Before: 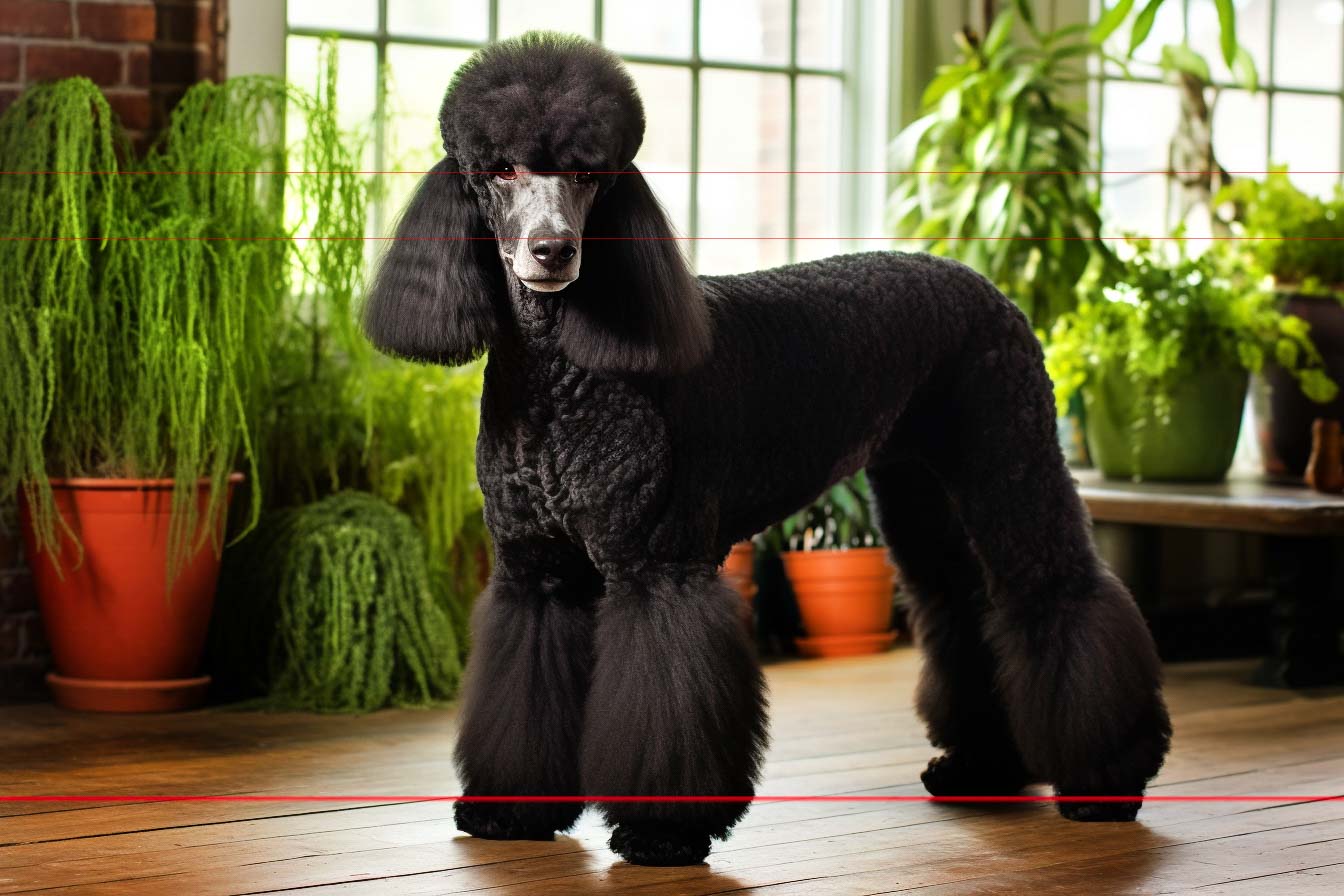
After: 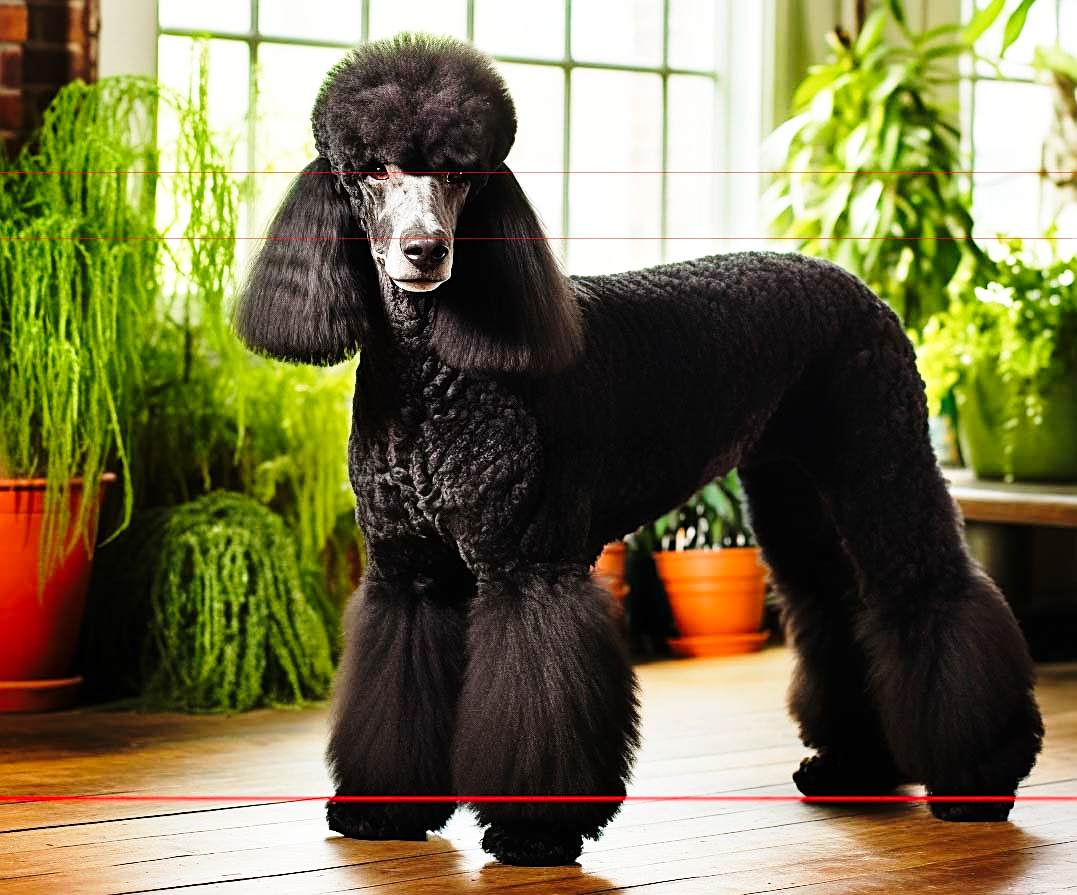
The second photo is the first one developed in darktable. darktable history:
crop and rotate: left 9.597%, right 10.195%
base curve: curves: ch0 [(0, 0) (0.028, 0.03) (0.121, 0.232) (0.46, 0.748) (0.859, 0.968) (1, 1)], preserve colors none
sharpen: on, module defaults
